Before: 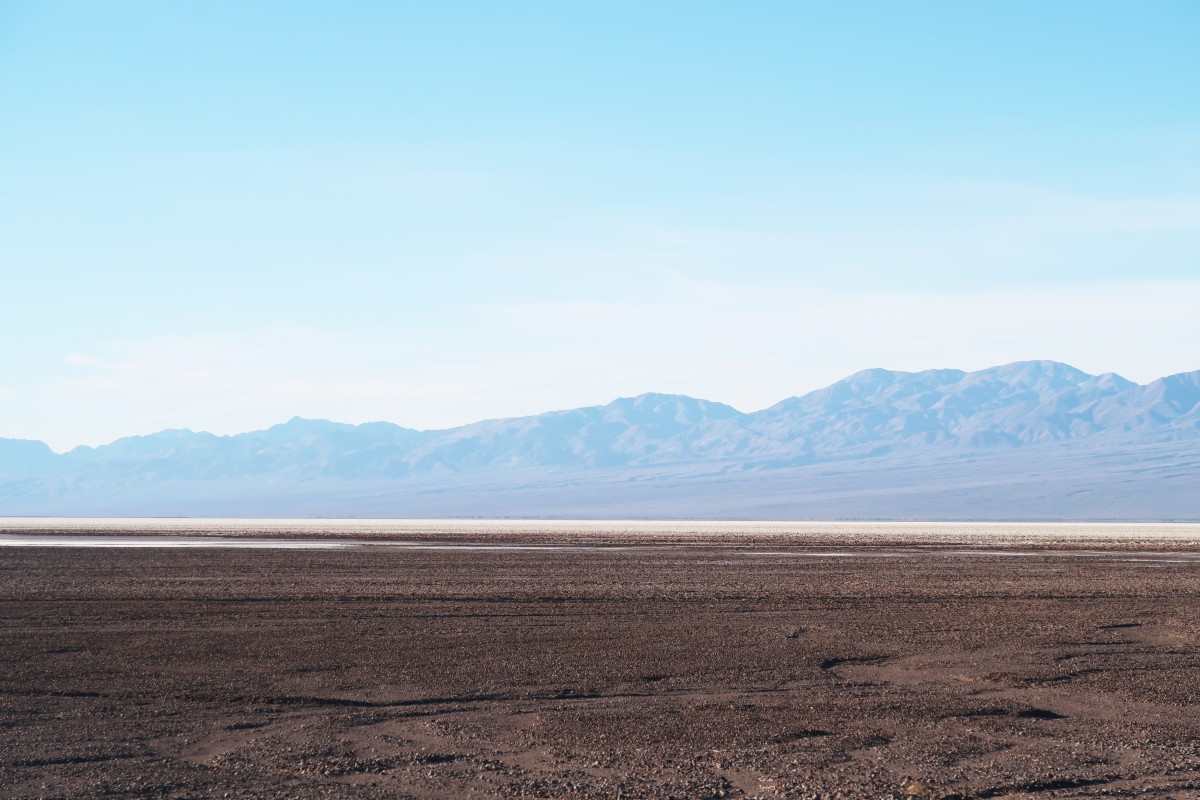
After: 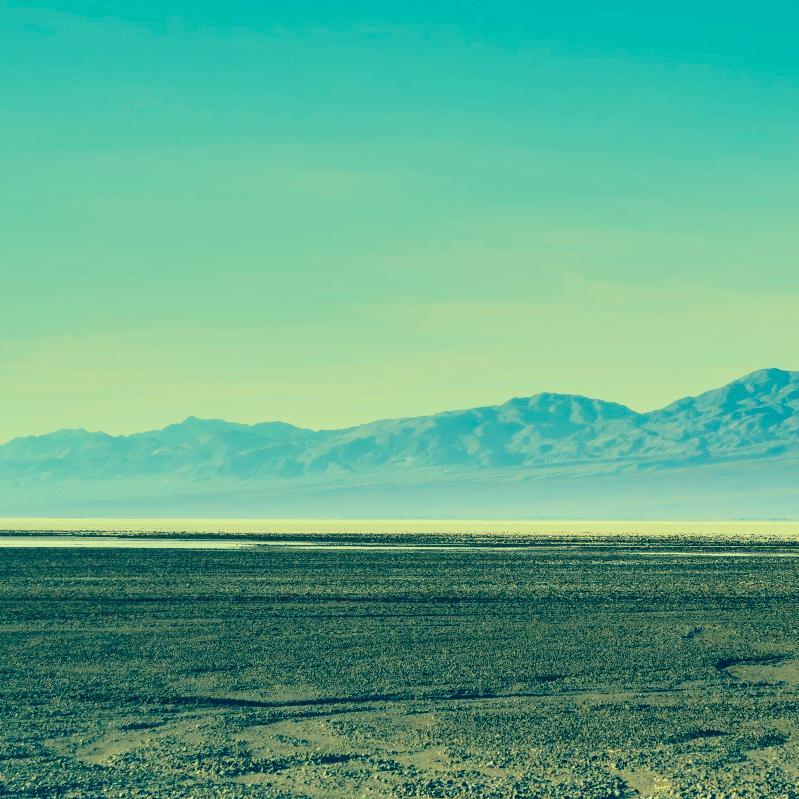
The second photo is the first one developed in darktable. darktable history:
fill light: on, module defaults
crop and rotate: left 8.786%, right 24.548%
shadows and highlights: white point adjustment -3.64, highlights -63.34, highlights color adjustment 42%, soften with gaussian
base curve: curves: ch0 [(0, 0) (0.028, 0.03) (0.121, 0.232) (0.46, 0.748) (0.859, 0.968) (1, 1)]
color correction: highlights a* -15.58, highlights b* 40, shadows a* -40, shadows b* -26.18
tone equalizer: -7 EV -0.63 EV, -6 EV 1 EV, -5 EV -0.45 EV, -4 EV 0.43 EV, -3 EV 0.41 EV, -2 EV 0.15 EV, -1 EV -0.15 EV, +0 EV -0.39 EV, smoothing diameter 25%, edges refinement/feathering 10, preserve details guided filter
local contrast: detail 130%
